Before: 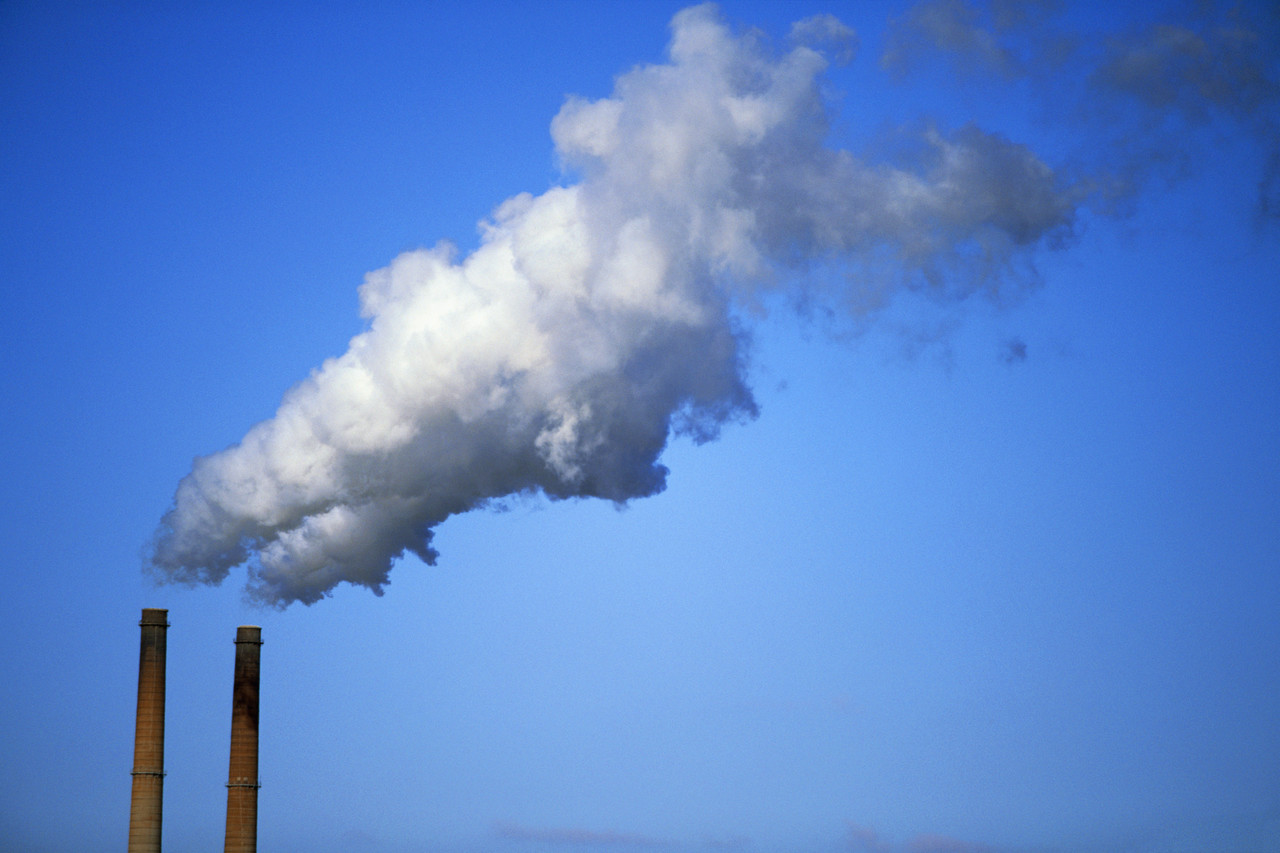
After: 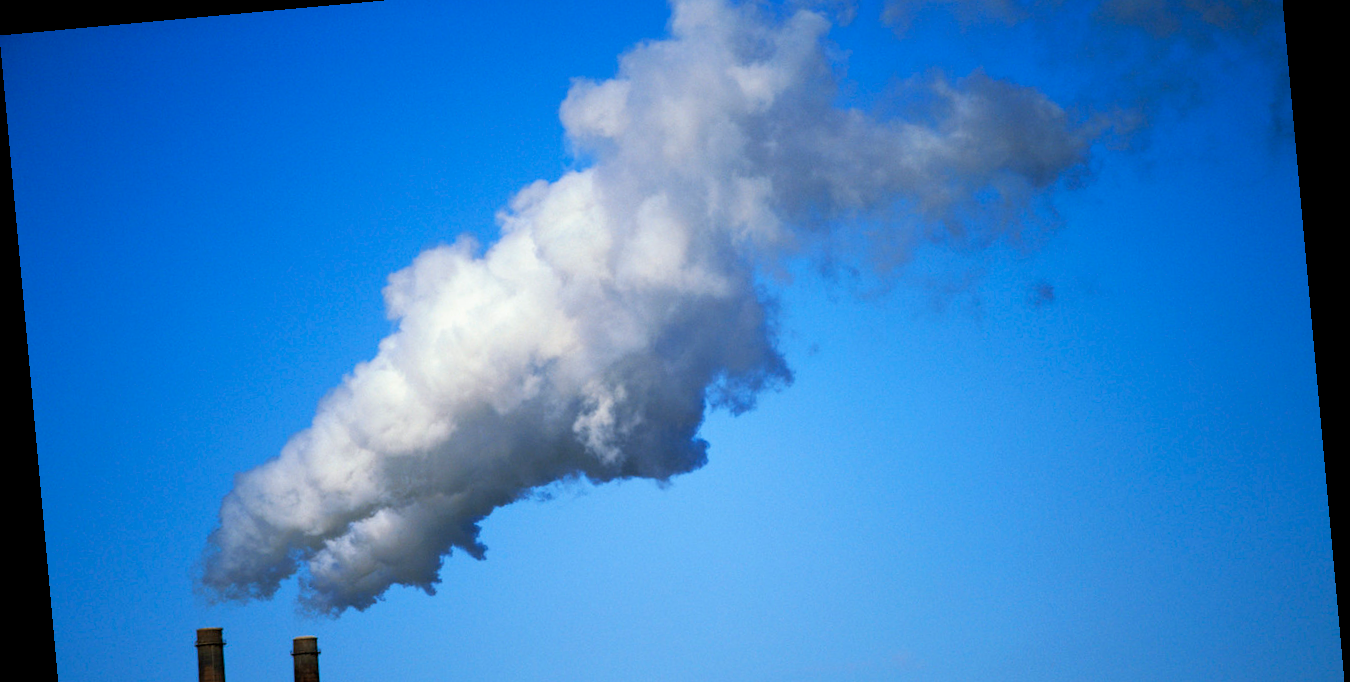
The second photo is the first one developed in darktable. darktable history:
crop and rotate: top 8.293%, bottom 20.996%
rotate and perspective: rotation -5.2°, automatic cropping off
